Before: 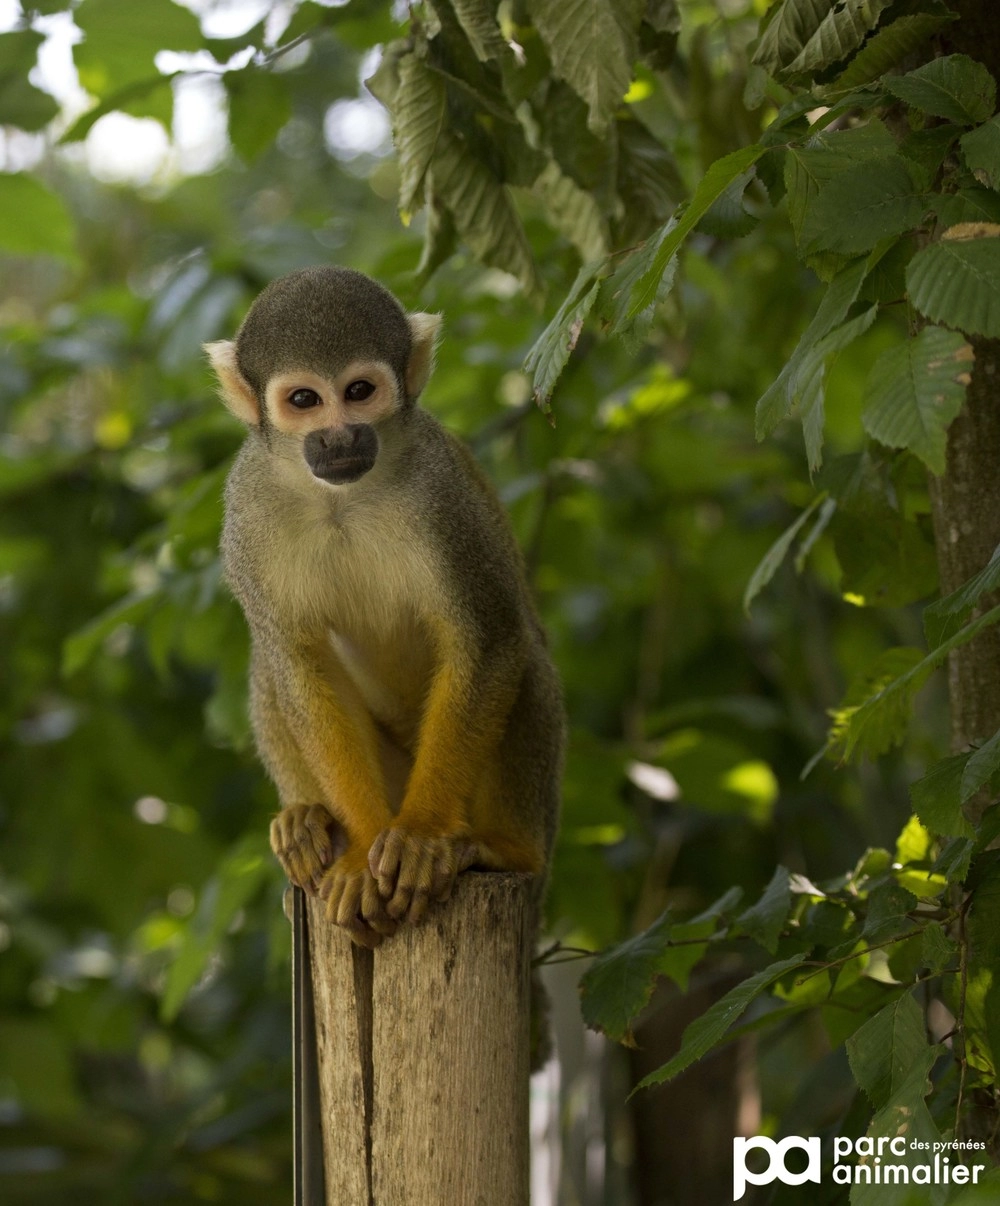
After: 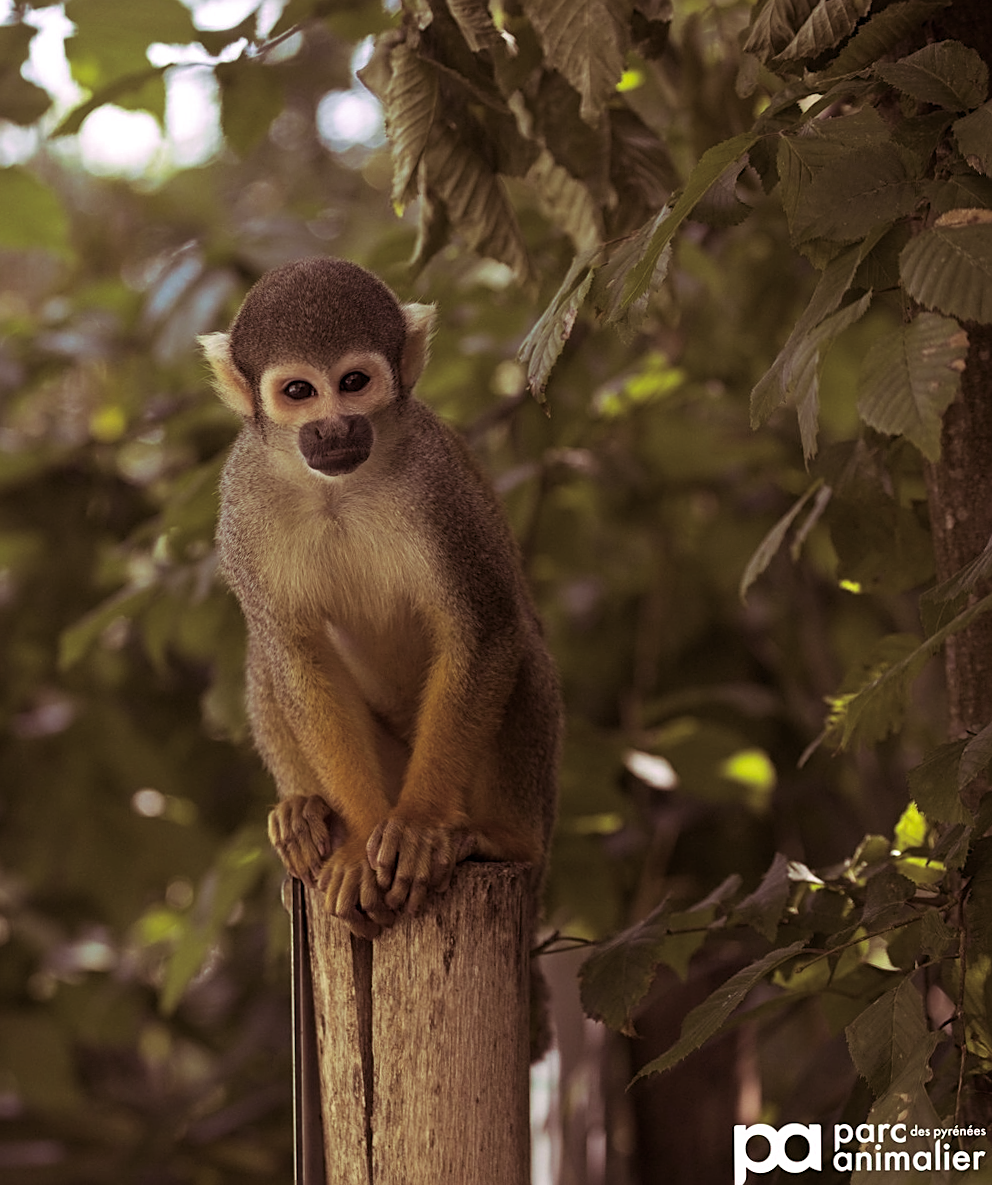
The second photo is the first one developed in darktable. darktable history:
split-toning: highlights › hue 298.8°, highlights › saturation 0.73, compress 41.76%
rotate and perspective: rotation -0.45°, automatic cropping original format, crop left 0.008, crop right 0.992, crop top 0.012, crop bottom 0.988
sharpen: on, module defaults
